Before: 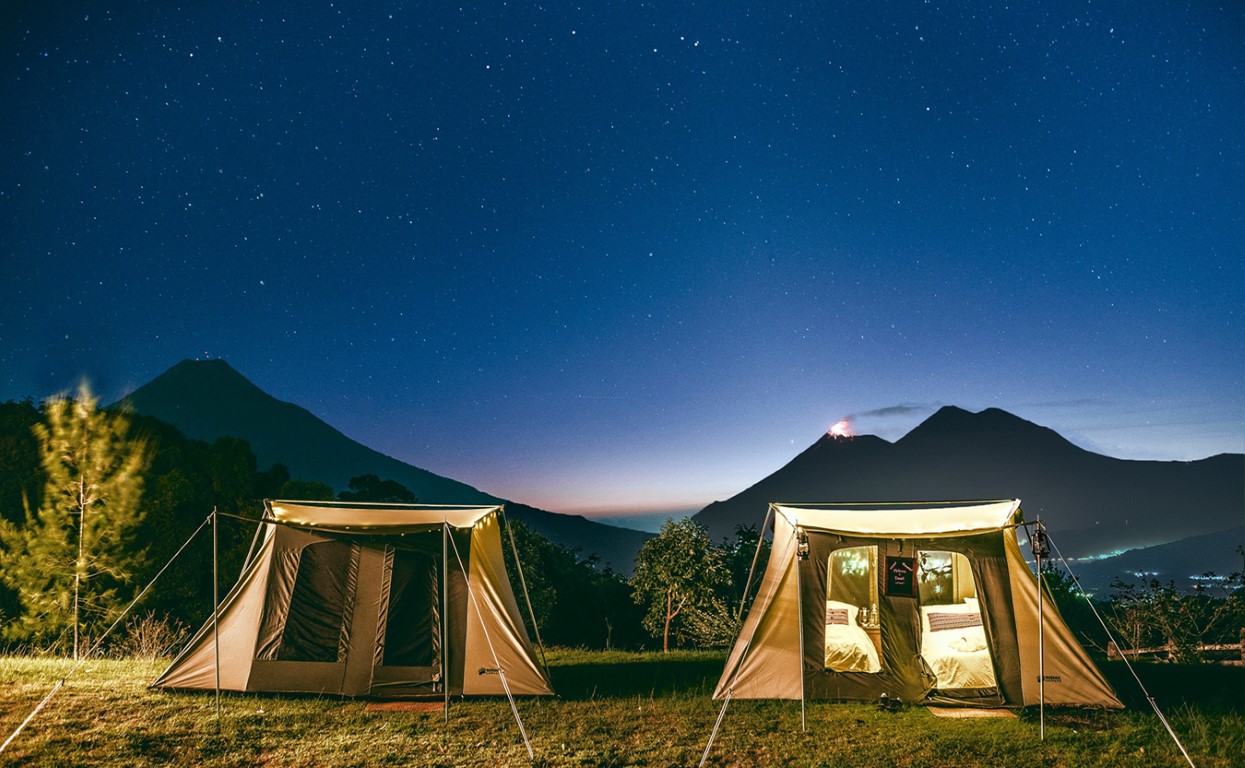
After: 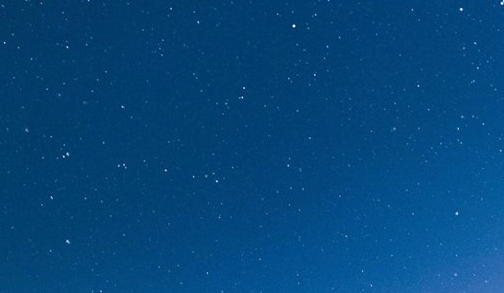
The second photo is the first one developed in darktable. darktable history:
crop: left 15.619%, top 5.459%, right 43.839%, bottom 56.298%
exposure: exposure 0.563 EV, compensate highlight preservation false
